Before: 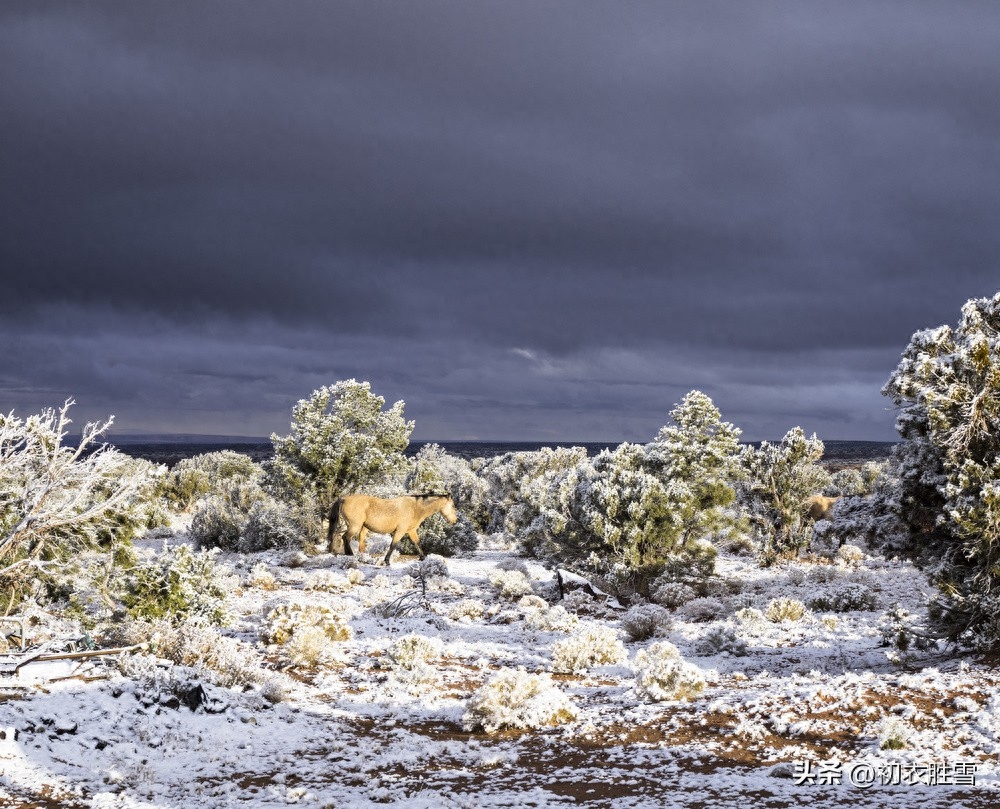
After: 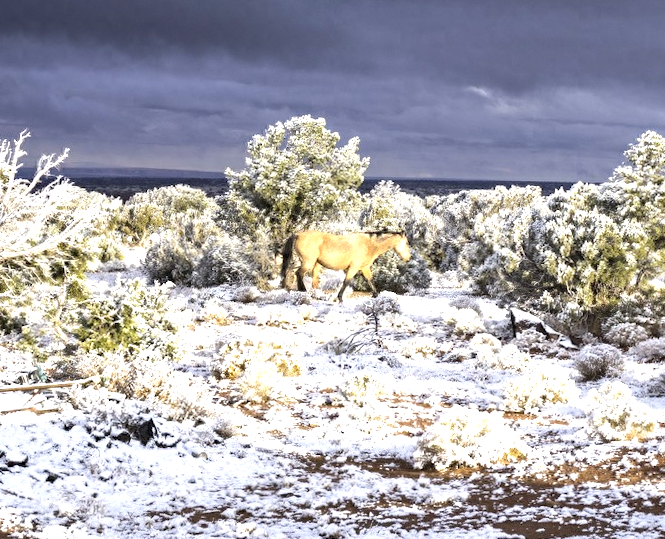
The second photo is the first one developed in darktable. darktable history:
crop and rotate: angle -0.748°, left 3.813%, top 32.227%, right 28.592%
exposure: exposure 0.753 EV, compensate highlight preservation false
